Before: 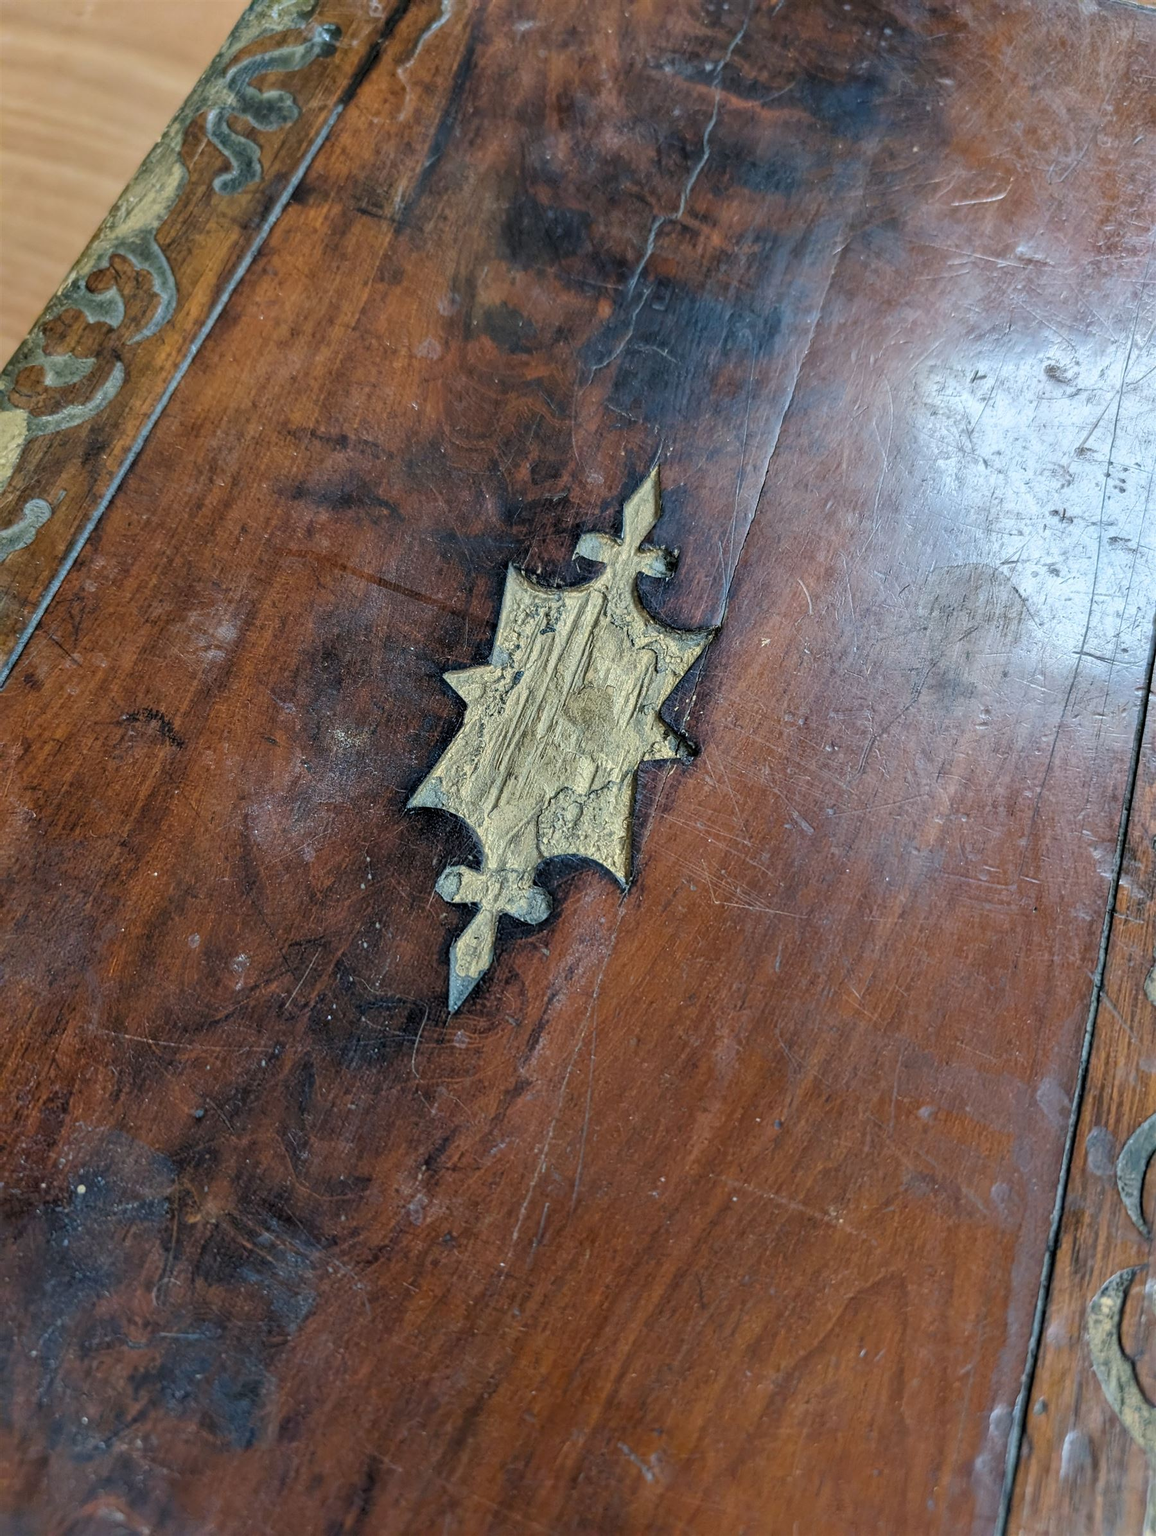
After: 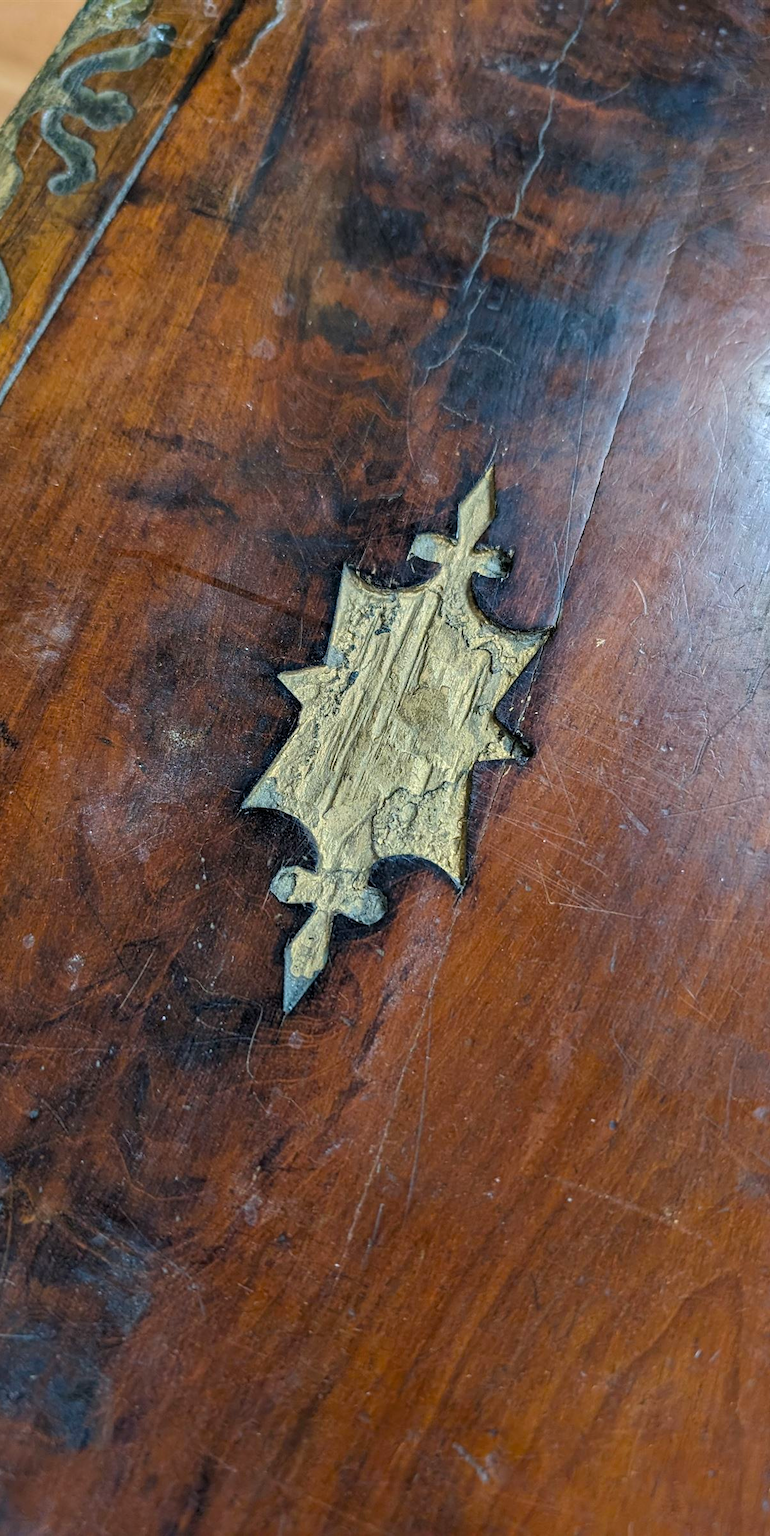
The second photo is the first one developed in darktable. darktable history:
crop and rotate: left 14.385%, right 18.948%
color balance rgb: shadows lift › luminance -10%, highlights gain › luminance 10%, saturation formula JzAzBz (2021)
color balance: output saturation 120%
